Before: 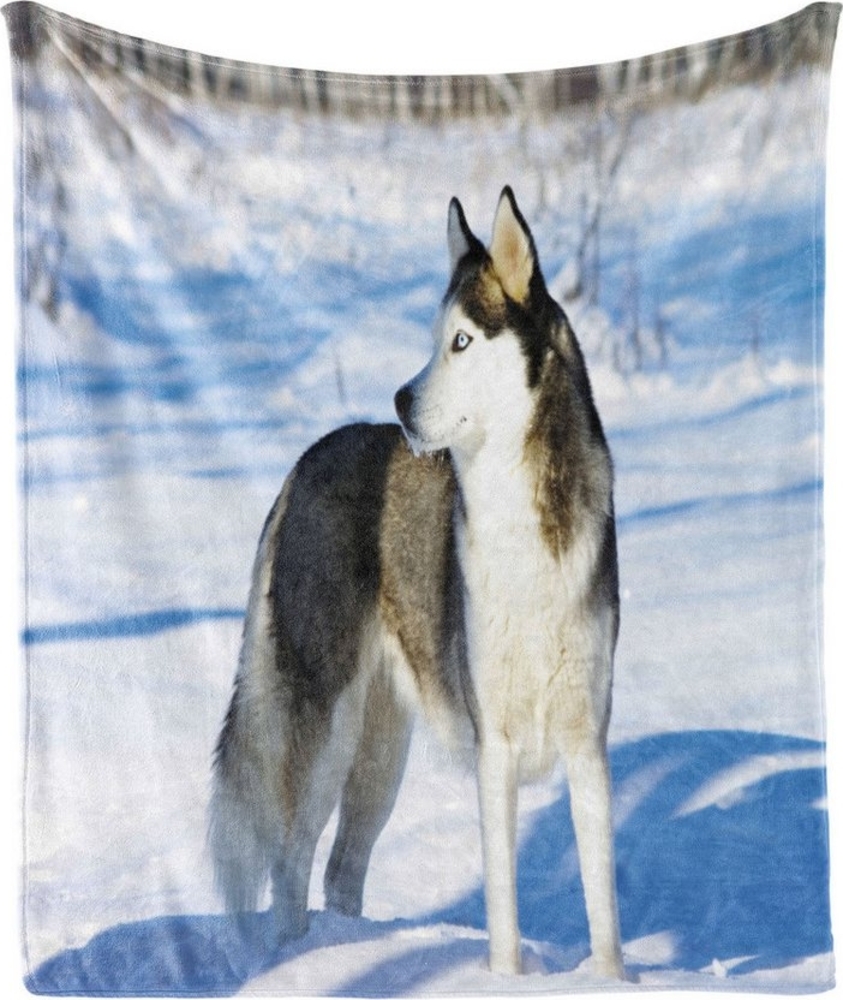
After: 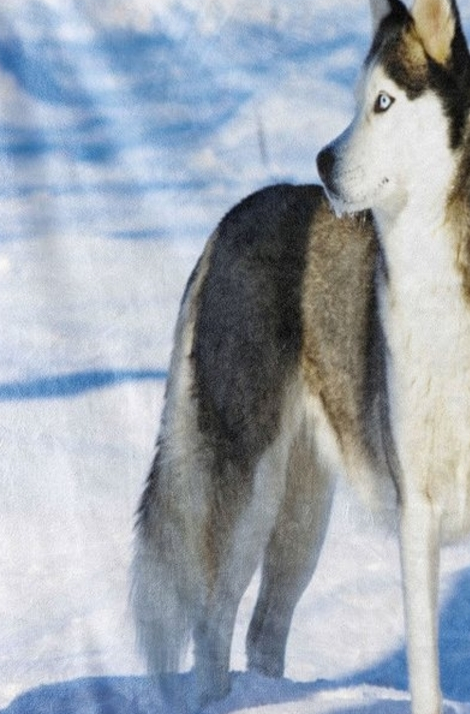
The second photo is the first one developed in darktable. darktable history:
crop: left 9.332%, top 23.995%, right 34.868%, bottom 4.517%
